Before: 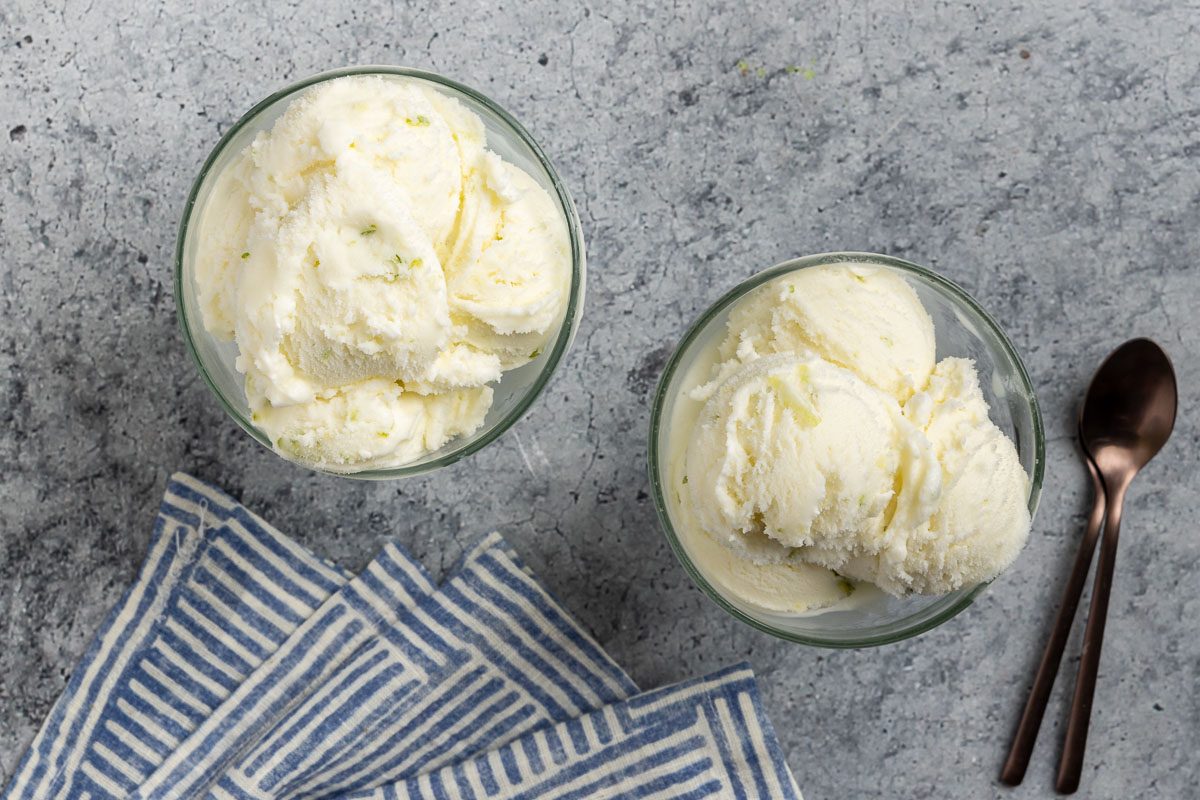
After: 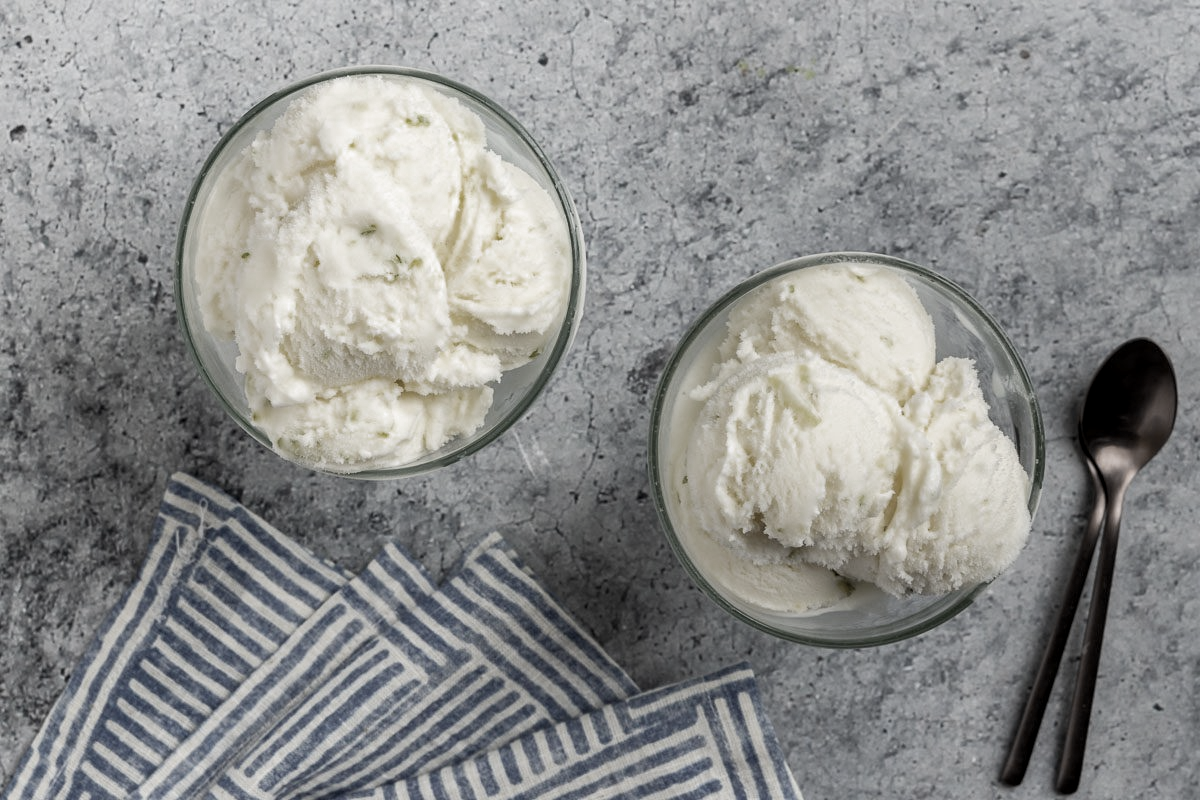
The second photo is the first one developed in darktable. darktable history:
local contrast: highlights 62%, shadows 111%, detail 107%, midtone range 0.531
color zones: curves: ch0 [(0, 0.487) (0.241, 0.395) (0.434, 0.373) (0.658, 0.412) (0.838, 0.487)]; ch1 [(0, 0) (0.053, 0.053) (0.211, 0.202) (0.579, 0.259) (0.781, 0.241)]
